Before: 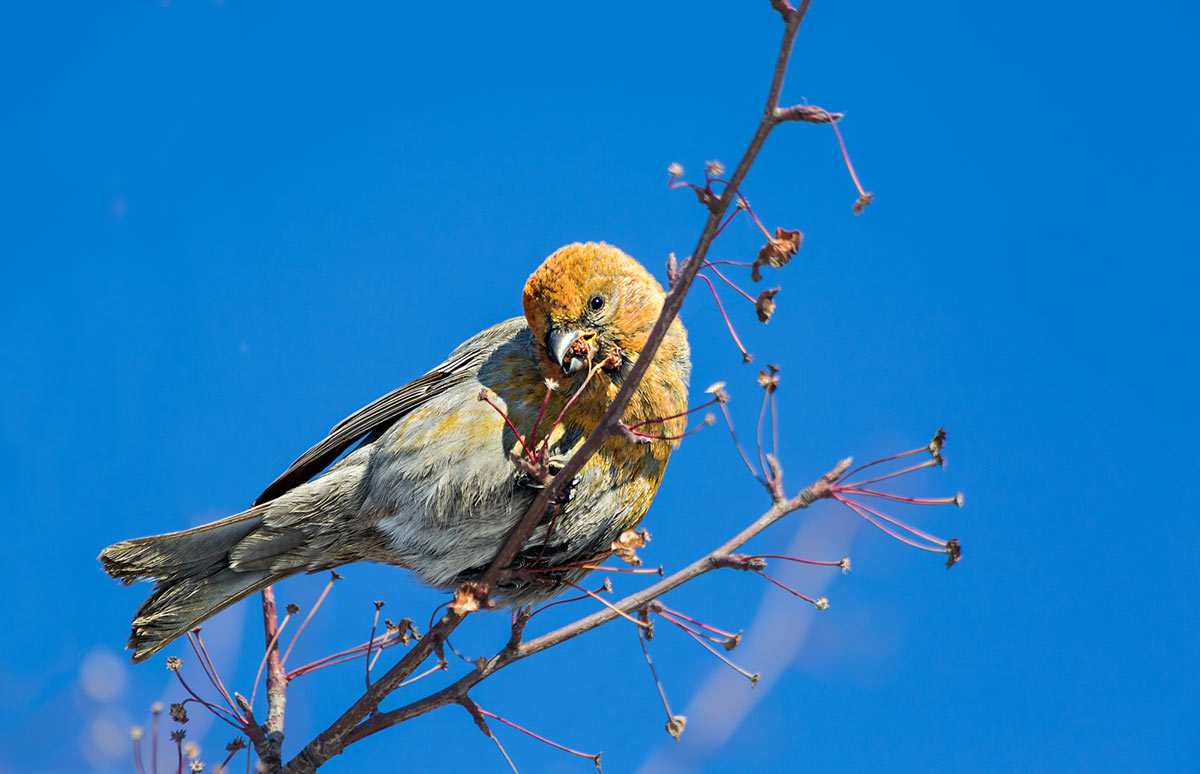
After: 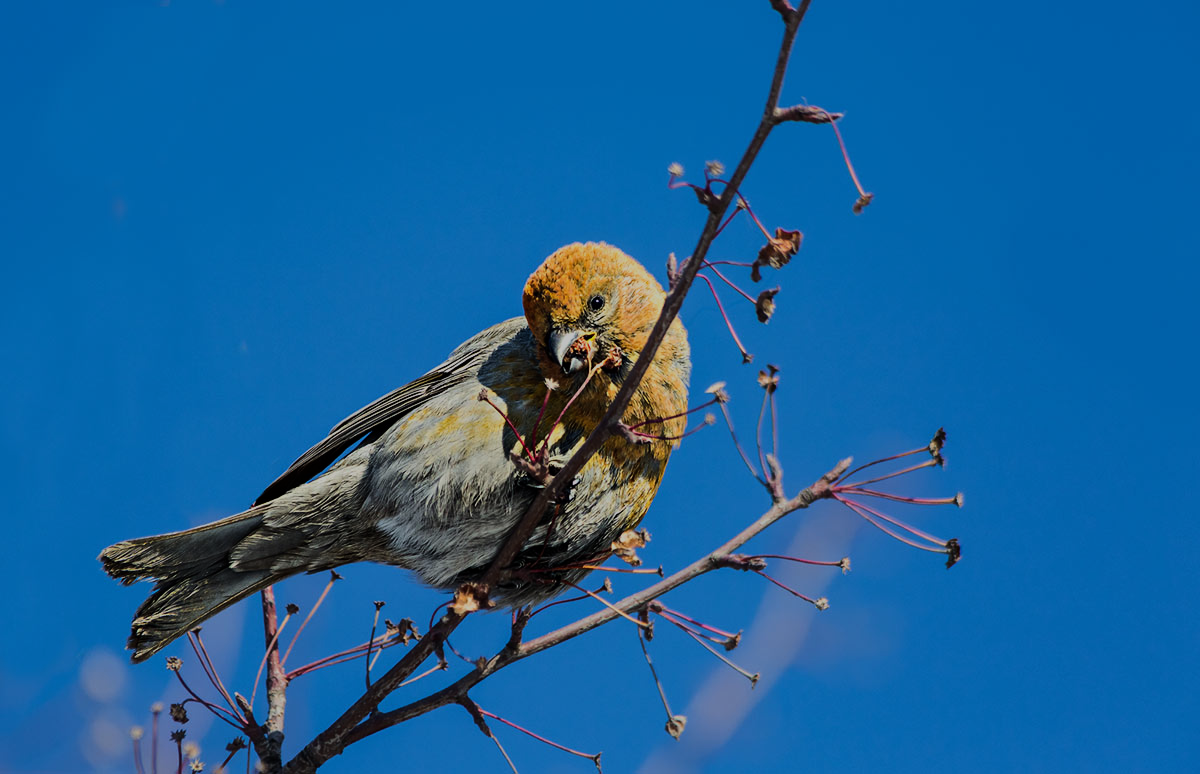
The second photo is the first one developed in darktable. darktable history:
exposure: exposure -1.979 EV, compensate highlight preservation false
tone equalizer: -7 EV 0.162 EV, -6 EV 0.6 EV, -5 EV 1.13 EV, -4 EV 1.35 EV, -3 EV 1.17 EV, -2 EV 0.6 EV, -1 EV 0.165 EV, edges refinement/feathering 500, mask exposure compensation -1.57 EV, preserve details no
